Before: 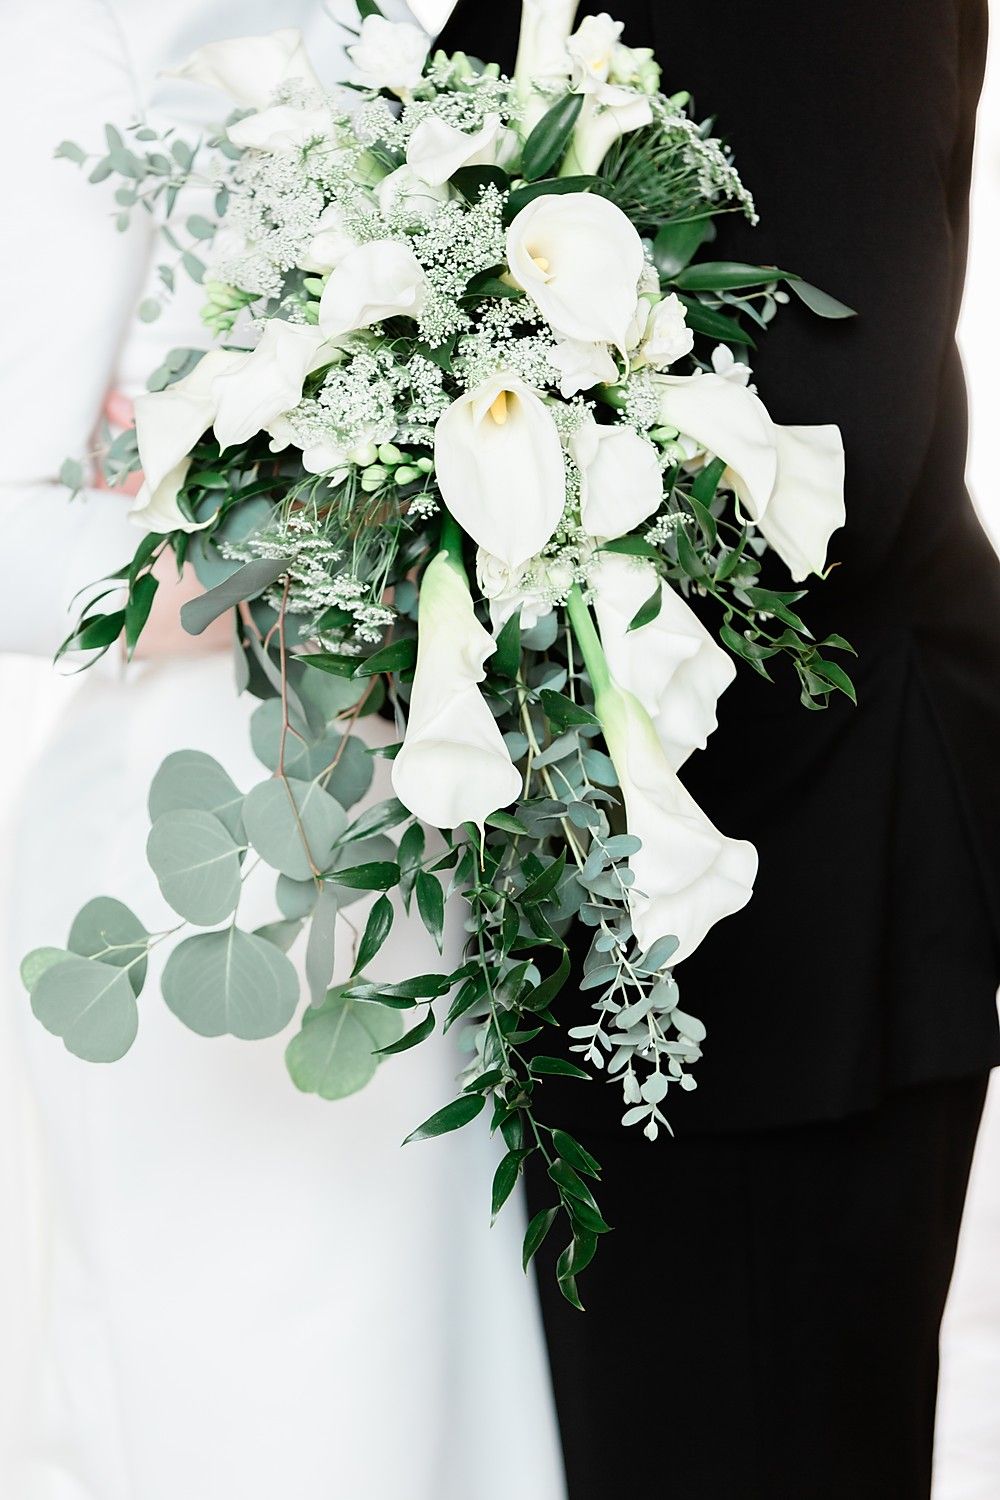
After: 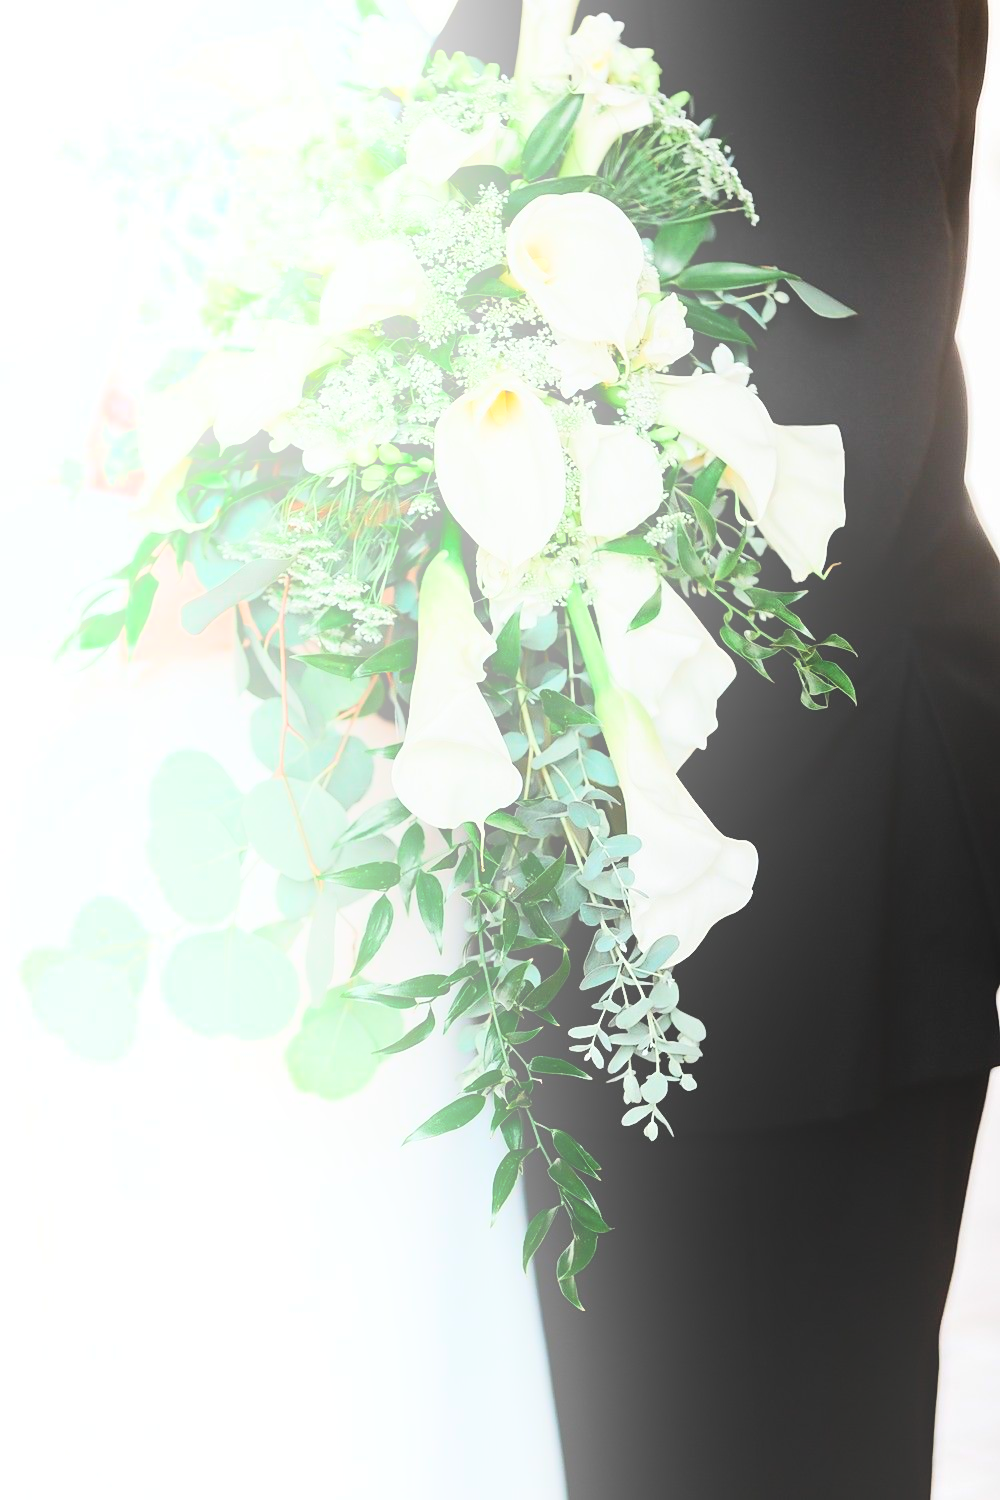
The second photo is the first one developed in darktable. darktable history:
rgb curve: curves: ch0 [(0, 0) (0.284, 0.292) (0.505, 0.644) (1, 1)], compensate middle gray true
bloom: size 38%, threshold 95%, strength 30%
